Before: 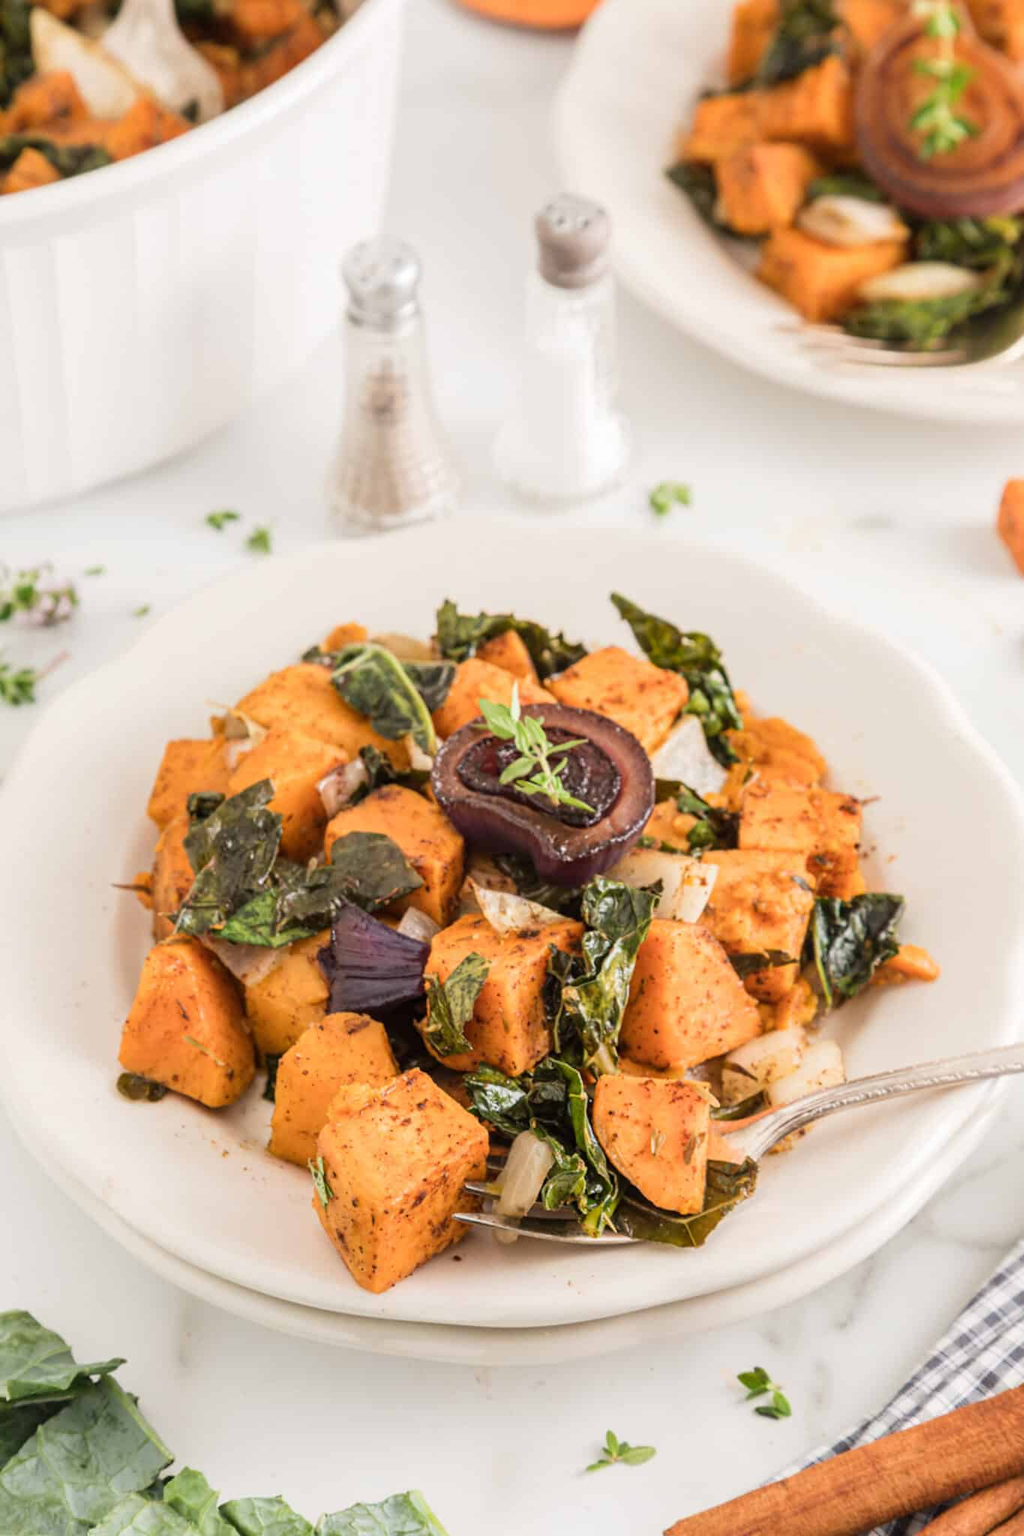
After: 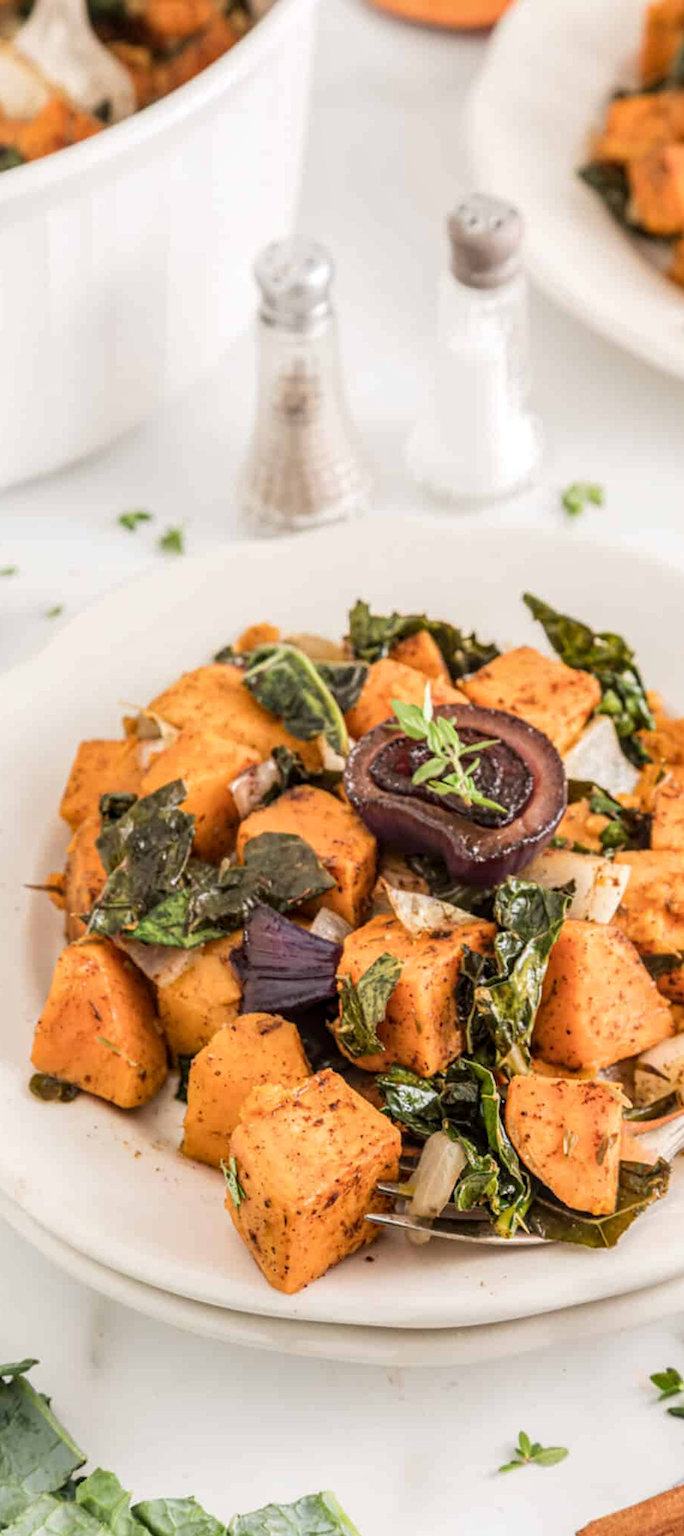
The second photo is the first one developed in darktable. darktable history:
crop and rotate: left 8.636%, right 24.515%
local contrast: on, module defaults
